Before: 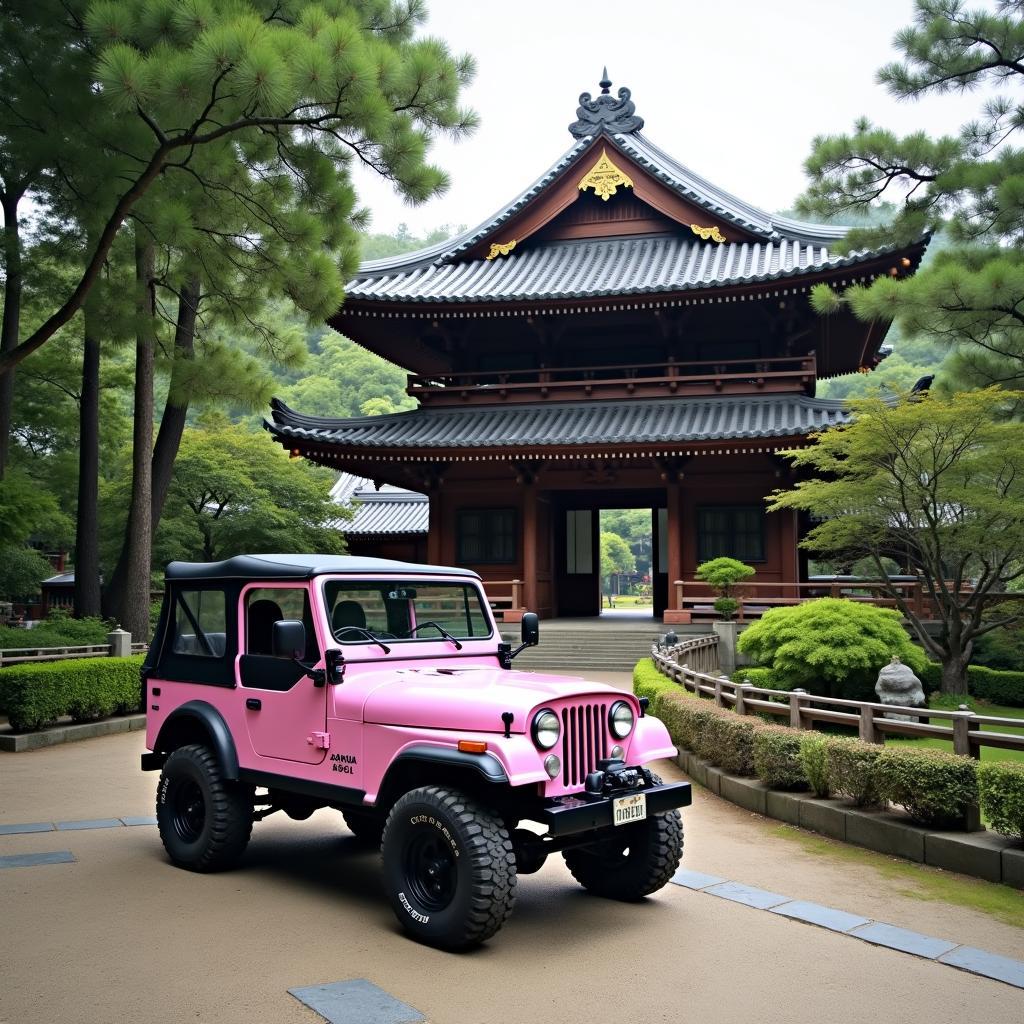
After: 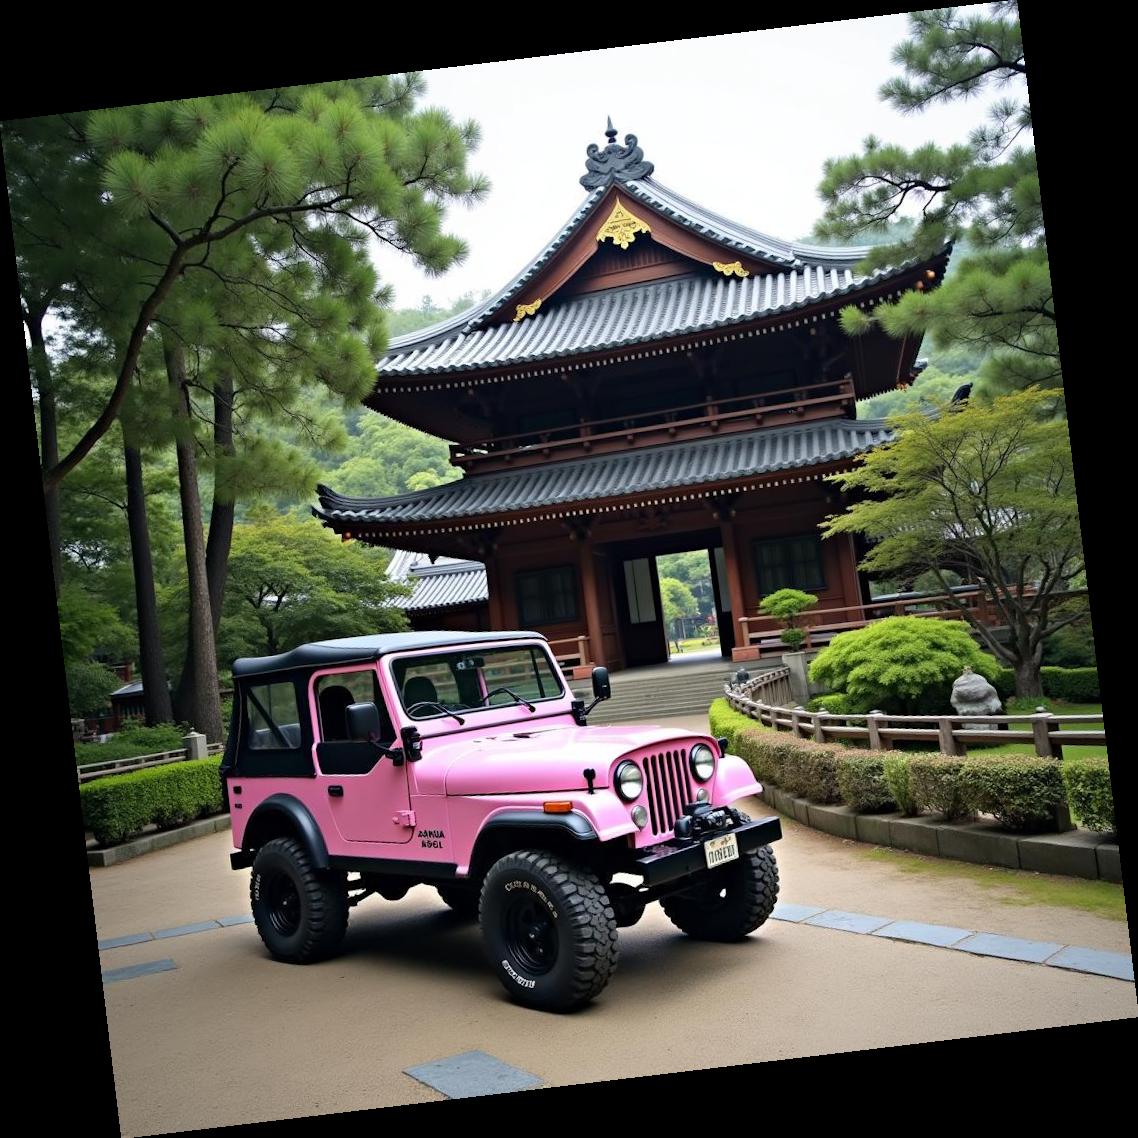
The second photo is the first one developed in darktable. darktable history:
white balance: red 1, blue 1
rotate and perspective: rotation -6.83°, automatic cropping off
